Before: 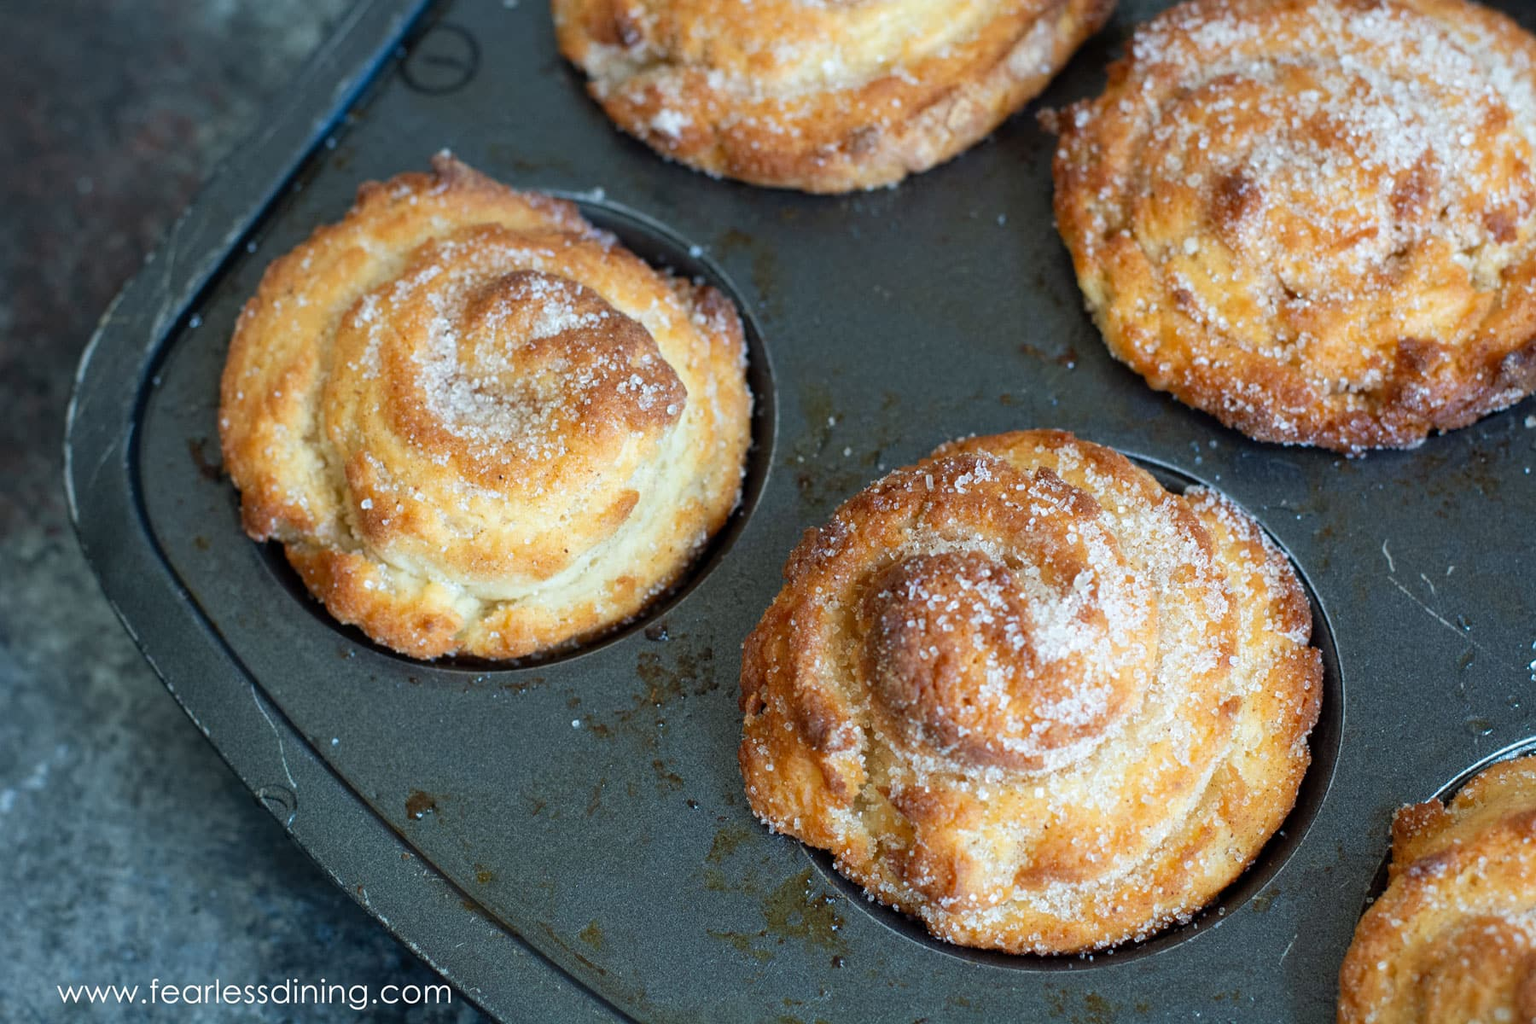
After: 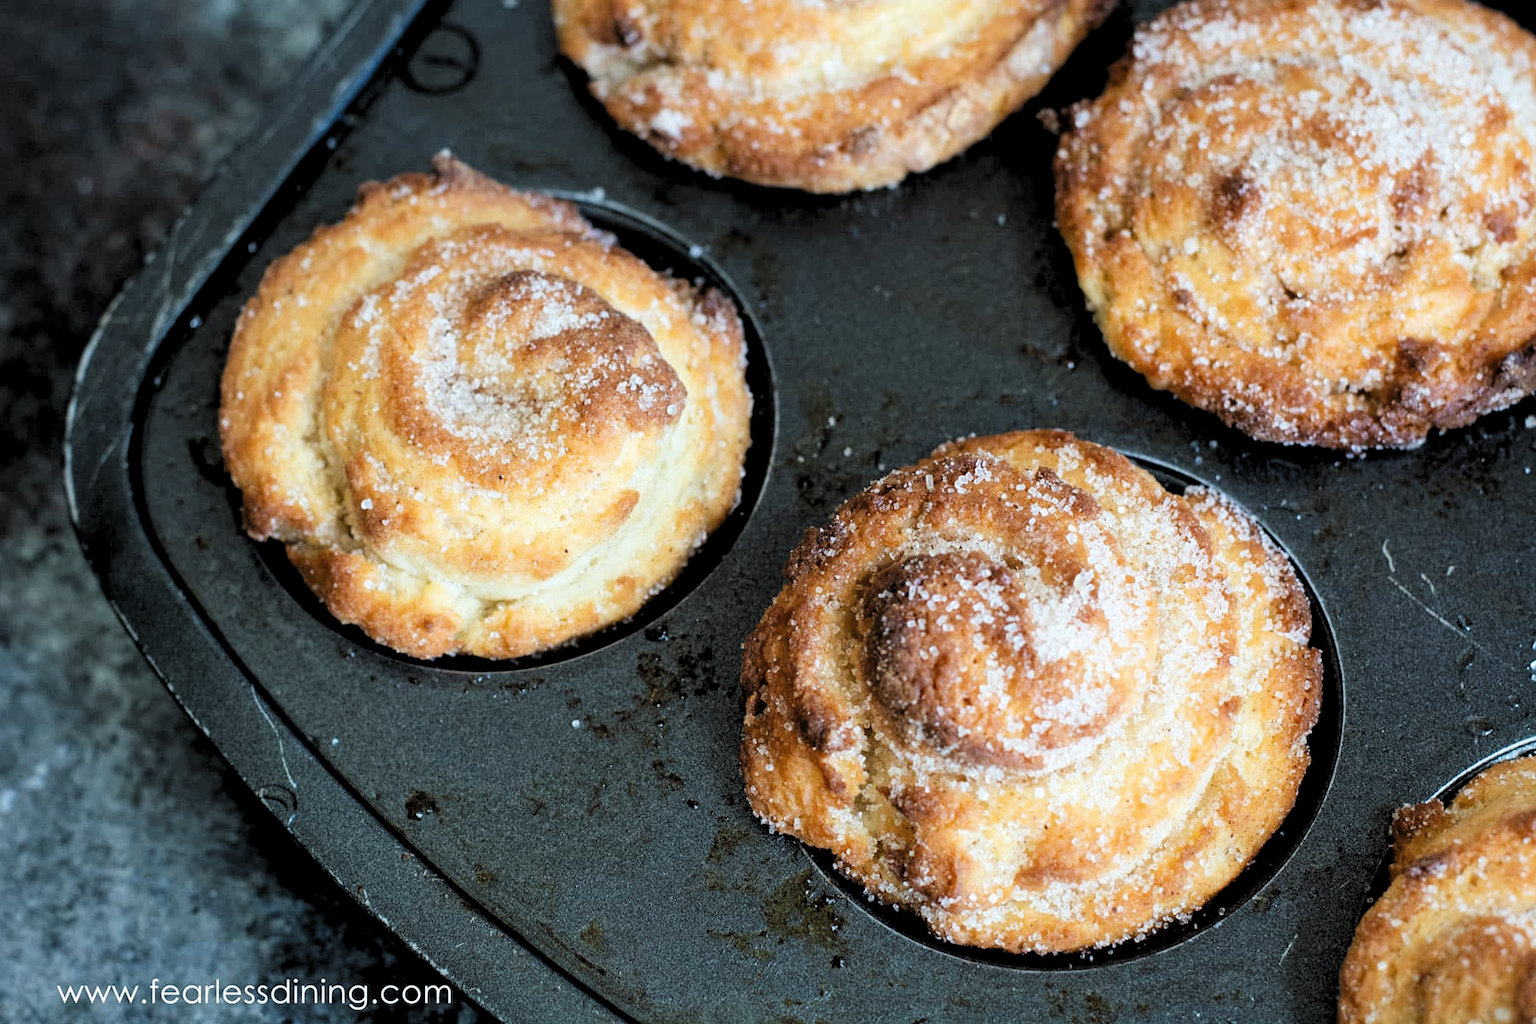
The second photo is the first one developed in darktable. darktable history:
levels: levels [0.182, 0.542, 0.902]
filmic rgb: black relative exposure -7.65 EV, white relative exposure 4.56 EV, hardness 3.61
exposure: black level correction 0, exposure 0.498 EV, compensate highlight preservation false
